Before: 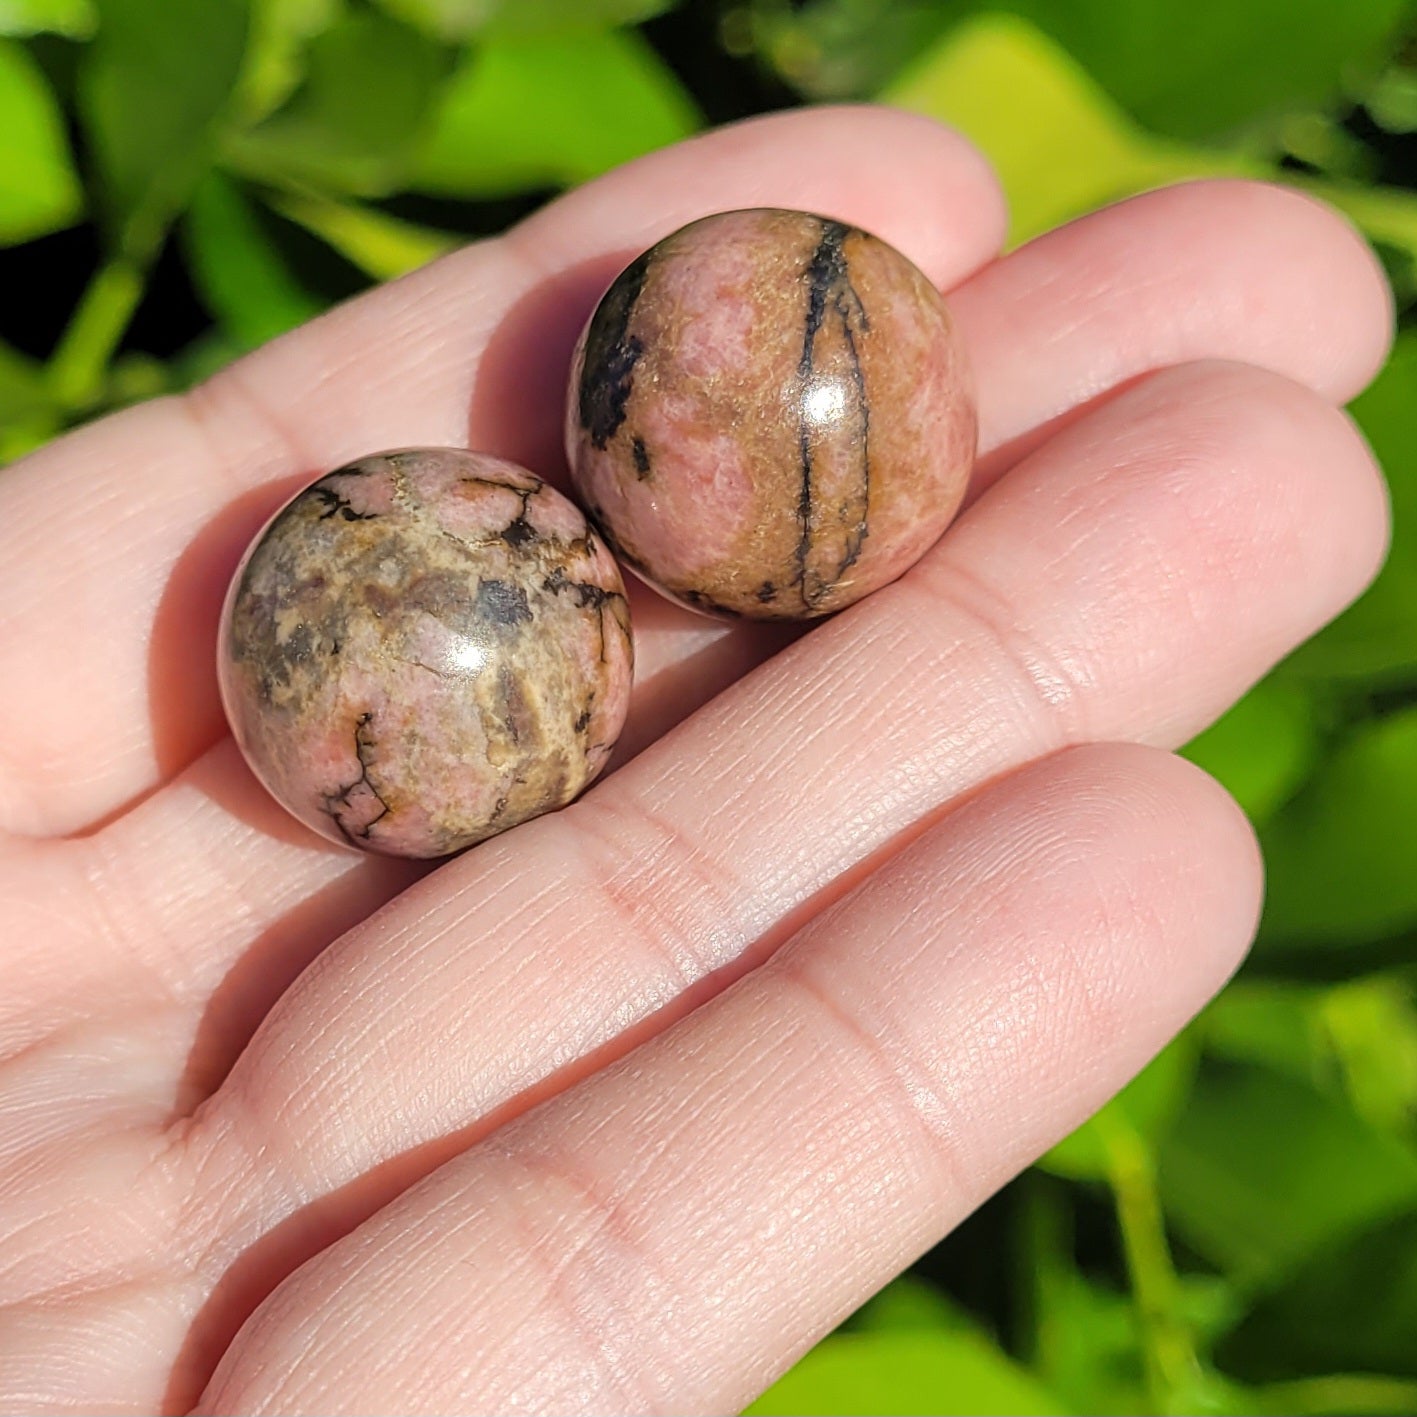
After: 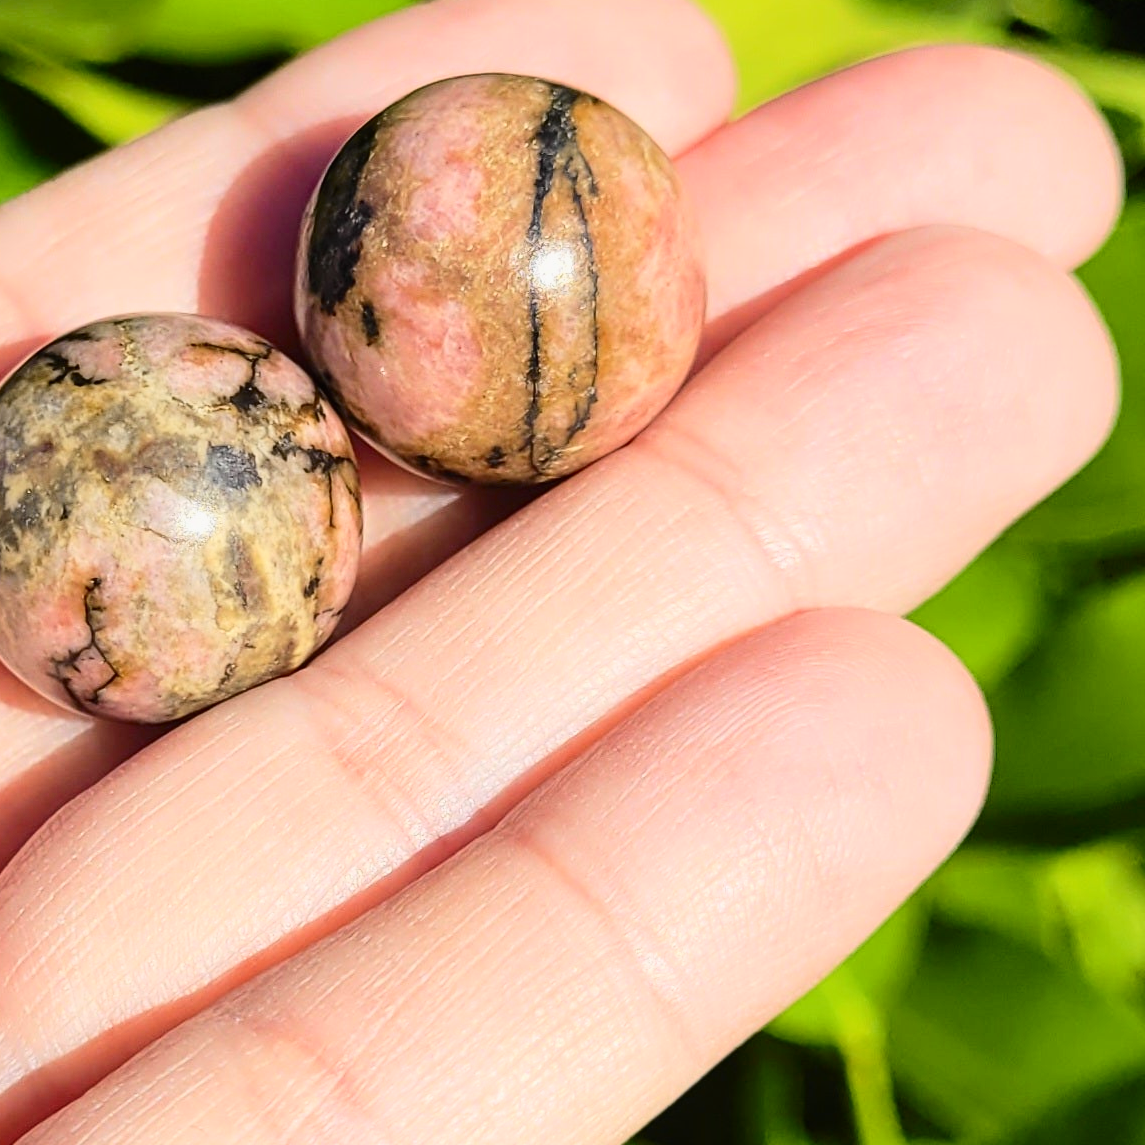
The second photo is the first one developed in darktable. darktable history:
tone curve: curves: ch0 [(0, 0.008) (0.107, 0.083) (0.283, 0.287) (0.429, 0.51) (0.607, 0.739) (0.789, 0.893) (0.998, 0.978)]; ch1 [(0, 0) (0.323, 0.339) (0.438, 0.427) (0.478, 0.484) (0.502, 0.502) (0.527, 0.525) (0.571, 0.579) (0.608, 0.629) (0.669, 0.704) (0.859, 0.899) (1, 1)]; ch2 [(0, 0) (0.33, 0.347) (0.421, 0.456) (0.473, 0.498) (0.502, 0.504) (0.522, 0.524) (0.549, 0.567) (0.593, 0.626) (0.676, 0.724) (1, 1)], color space Lab, independent channels, preserve colors none
crop: left 19.159%, top 9.58%, bottom 9.58%
exposure: compensate highlight preservation false
